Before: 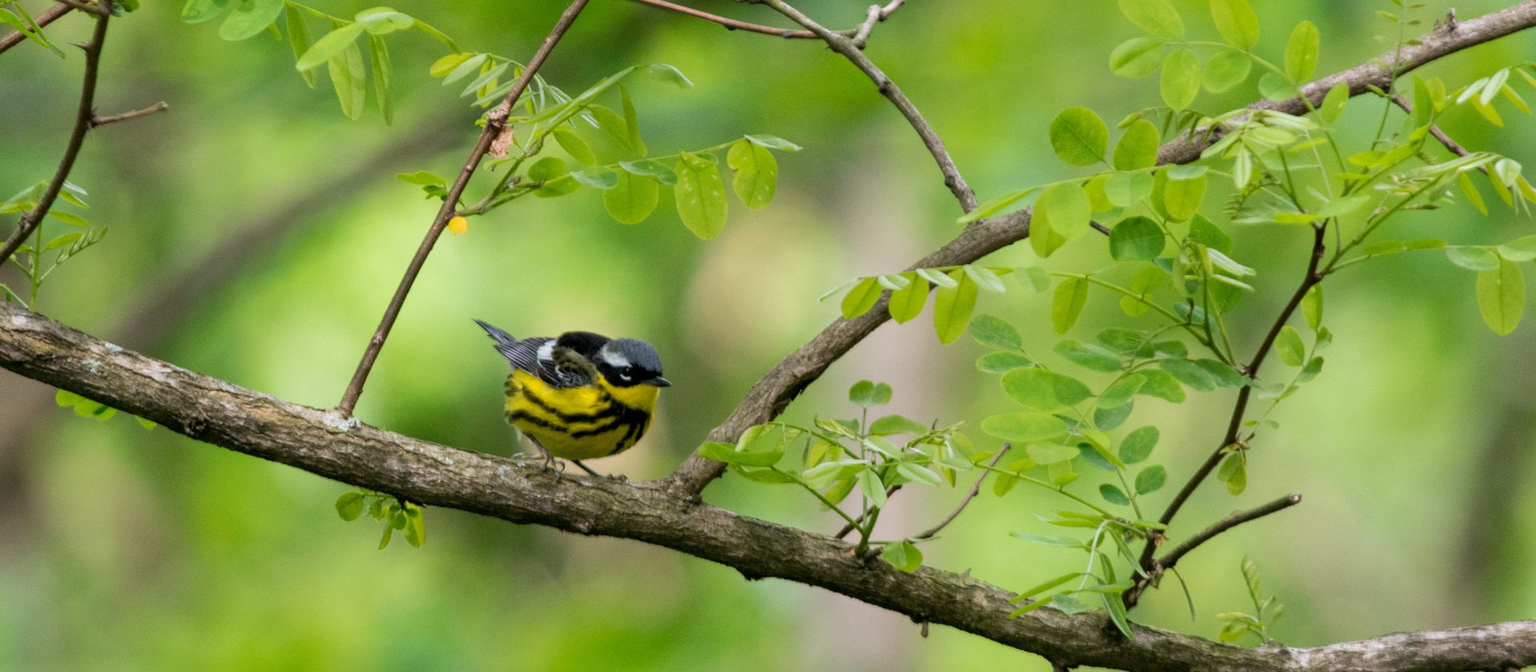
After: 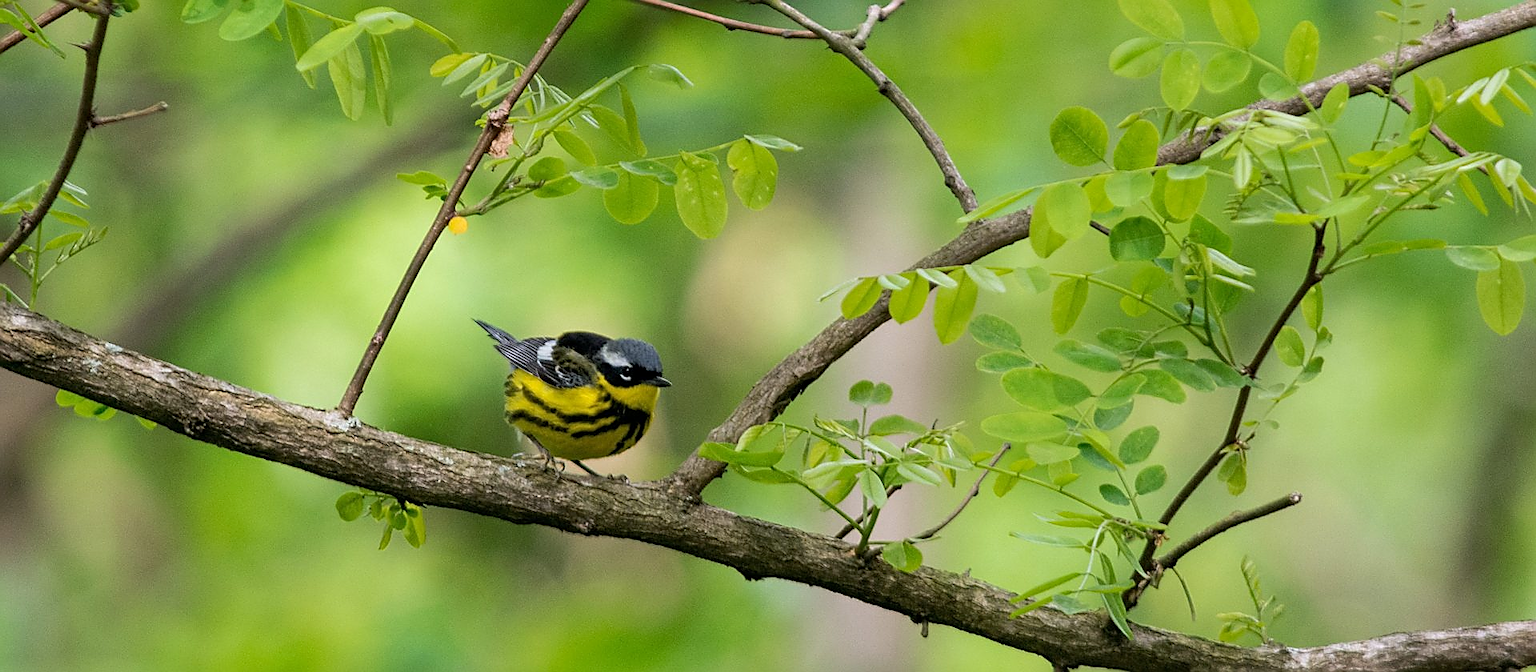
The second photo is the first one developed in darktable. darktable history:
sharpen: radius 1.353, amount 1.268, threshold 0.619
haze removal: strength 0.027, distance 0.252, compatibility mode true, adaptive false
